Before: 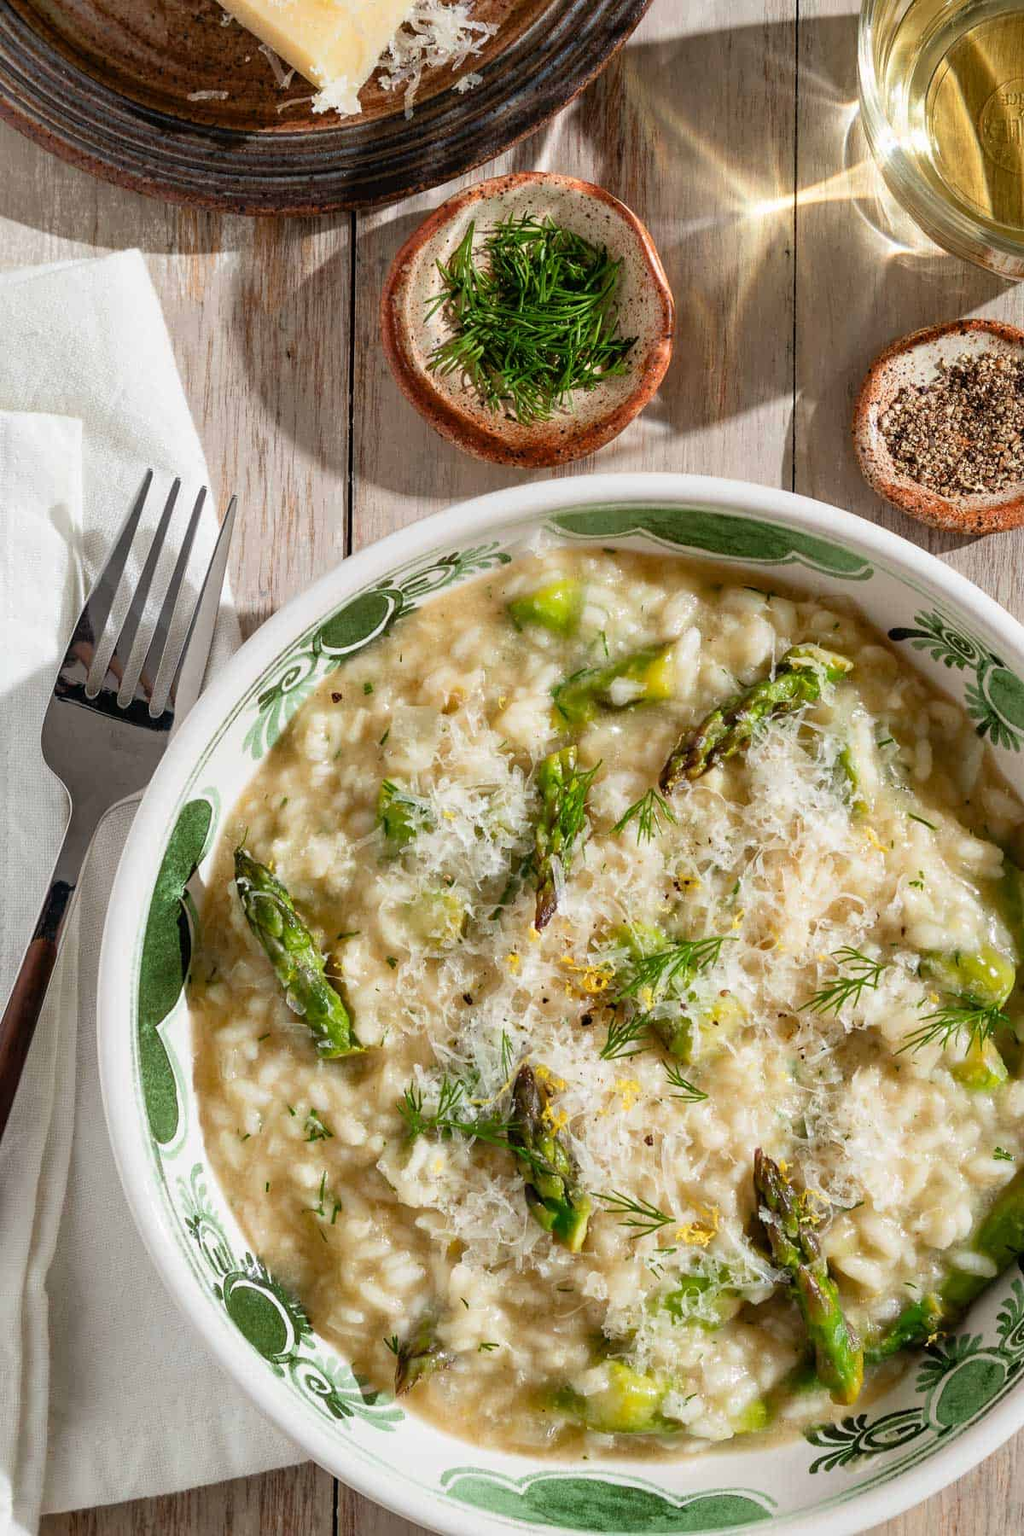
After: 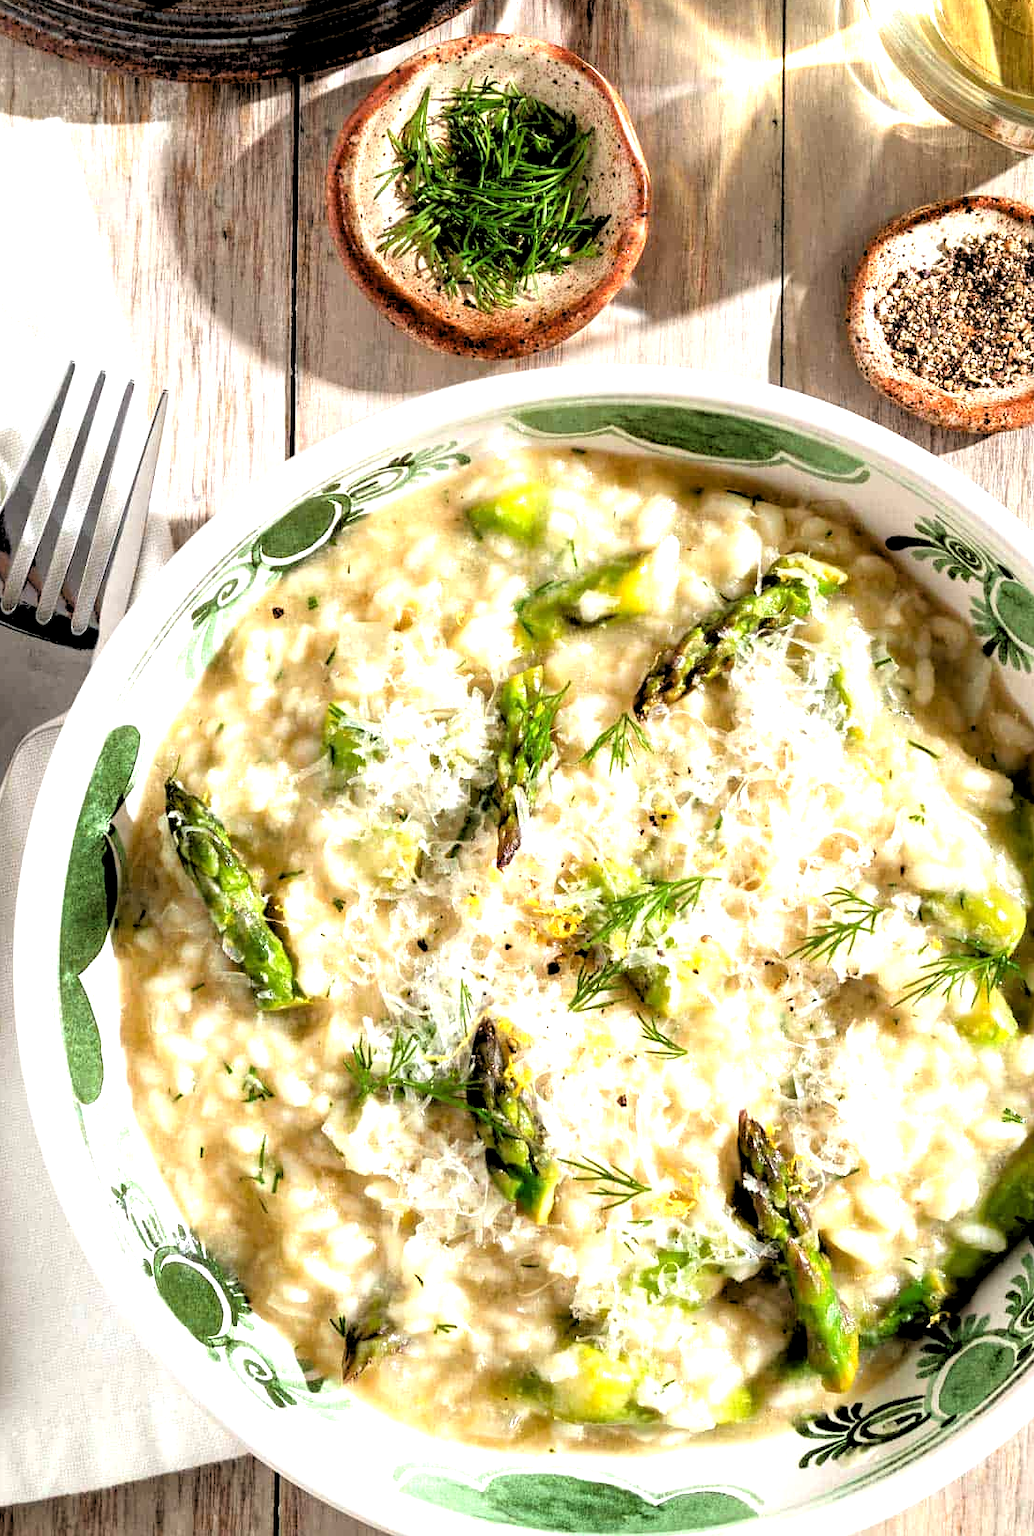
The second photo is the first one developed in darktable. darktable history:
rgb levels: levels [[0.034, 0.472, 0.904], [0, 0.5, 1], [0, 0.5, 1]]
crop and rotate: left 8.262%, top 9.226%
exposure: black level correction 0.001, exposure 0.955 EV, compensate exposure bias true, compensate highlight preservation false
